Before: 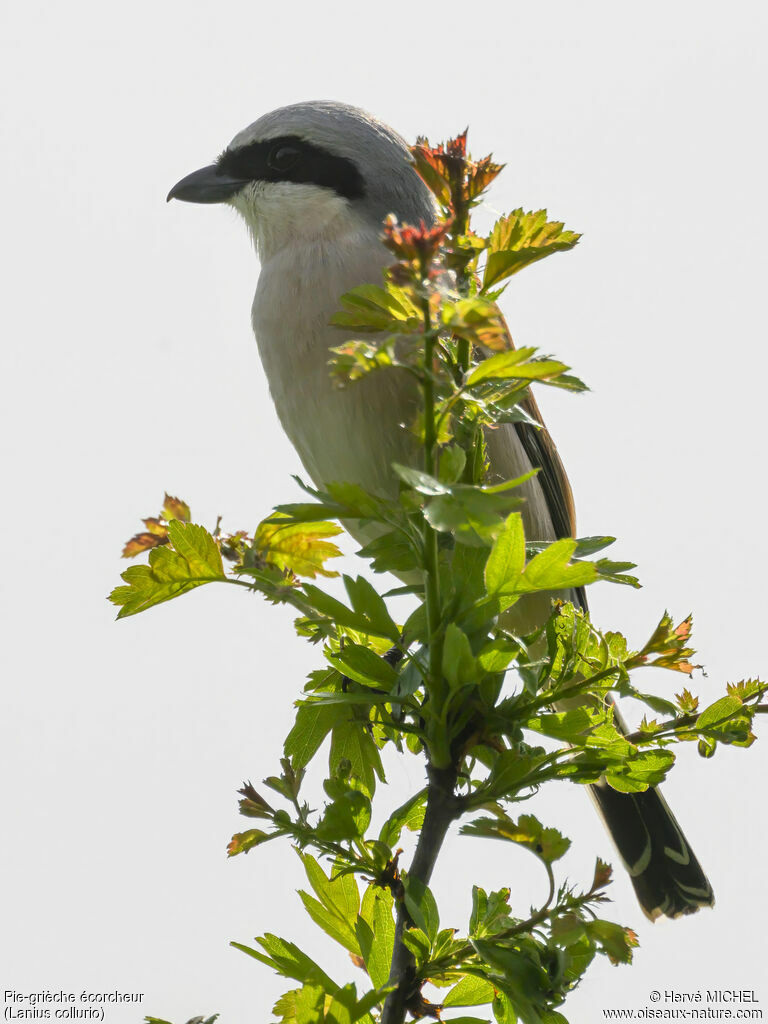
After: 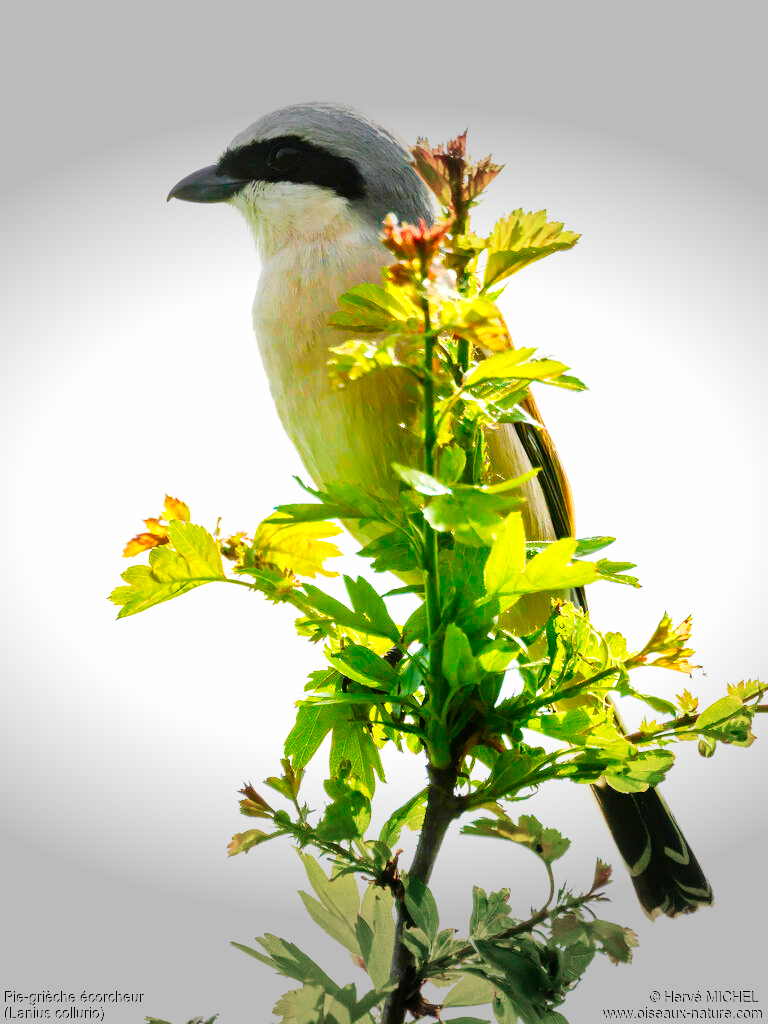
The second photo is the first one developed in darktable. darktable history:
velvia: strength 51.43%, mid-tones bias 0.518
base curve: curves: ch0 [(0, 0) (0.007, 0.004) (0.027, 0.03) (0.046, 0.07) (0.207, 0.54) (0.442, 0.872) (0.673, 0.972) (1, 1)], preserve colors none
vignetting: fall-off start 70.62%, width/height ratio 1.335
